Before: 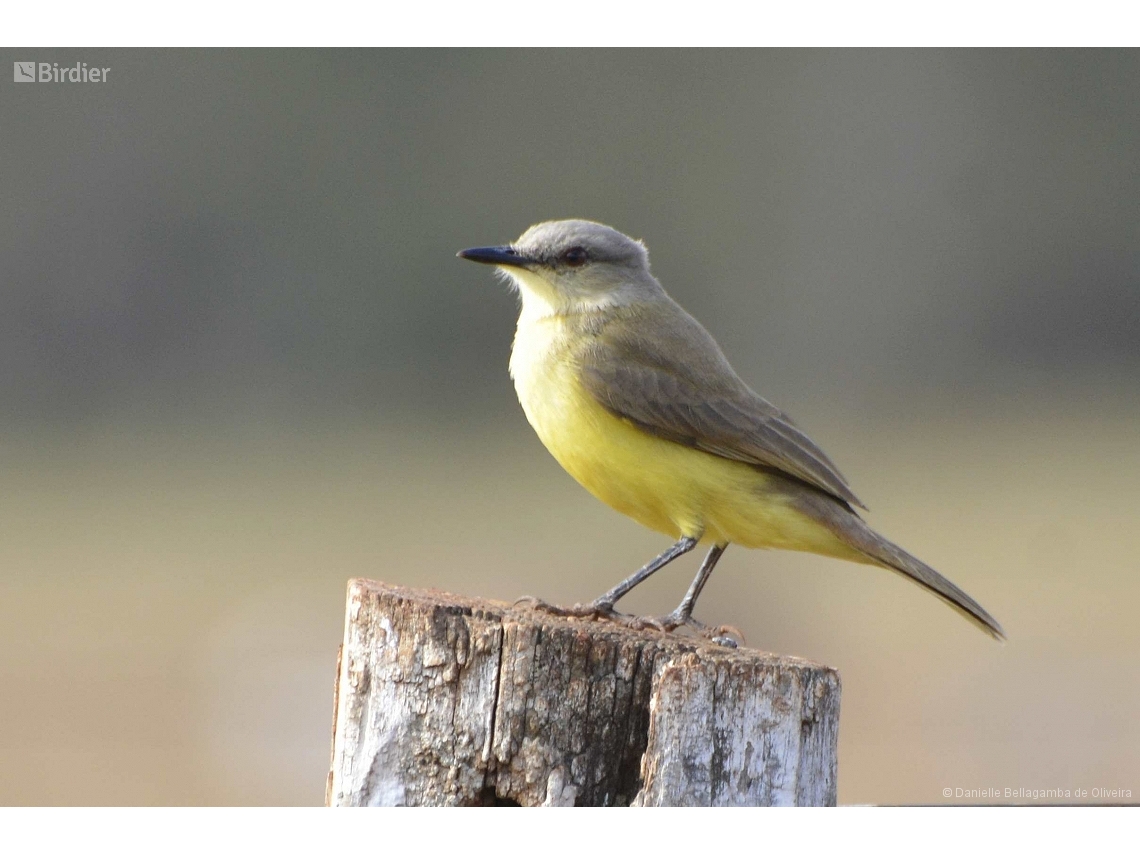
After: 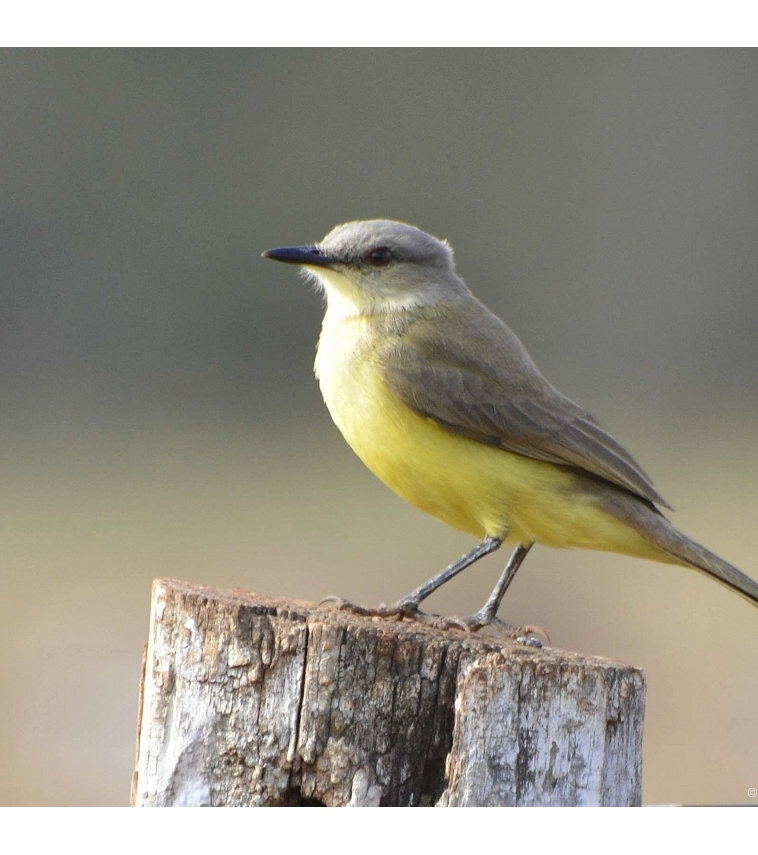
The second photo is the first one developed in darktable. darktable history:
crop: left 17.157%, right 16.347%
